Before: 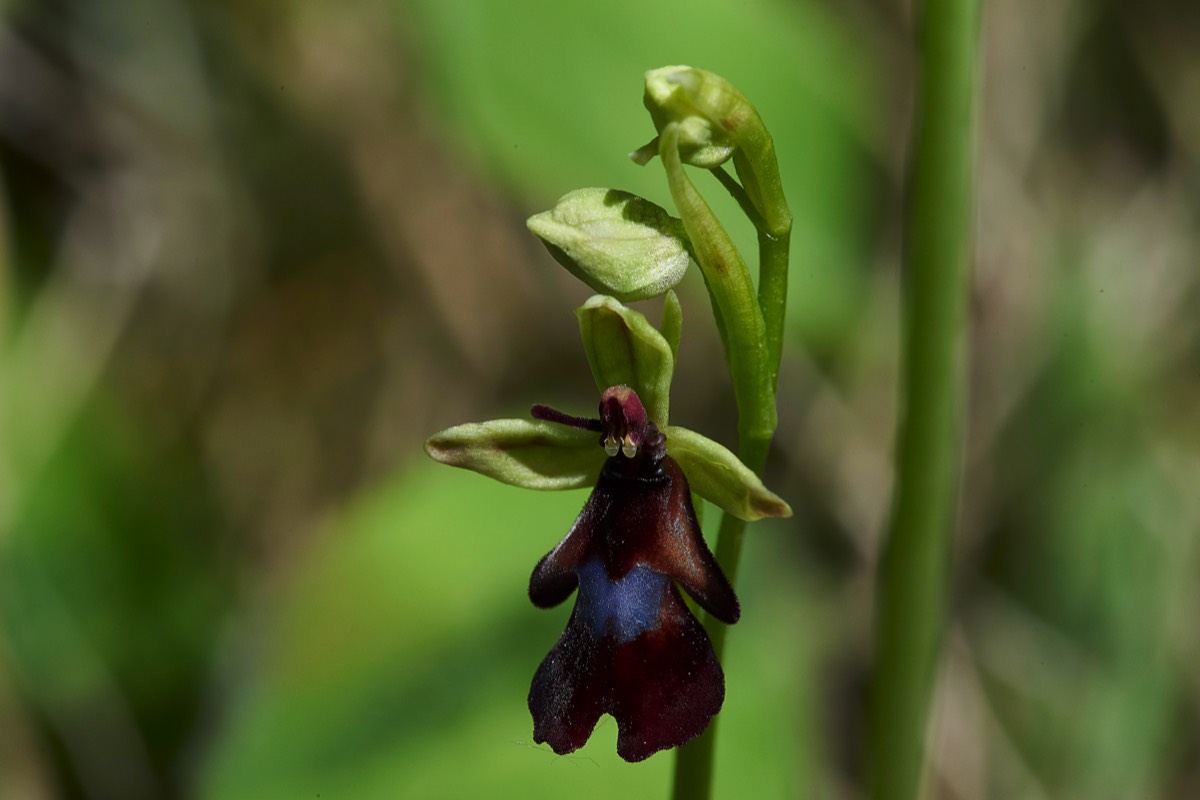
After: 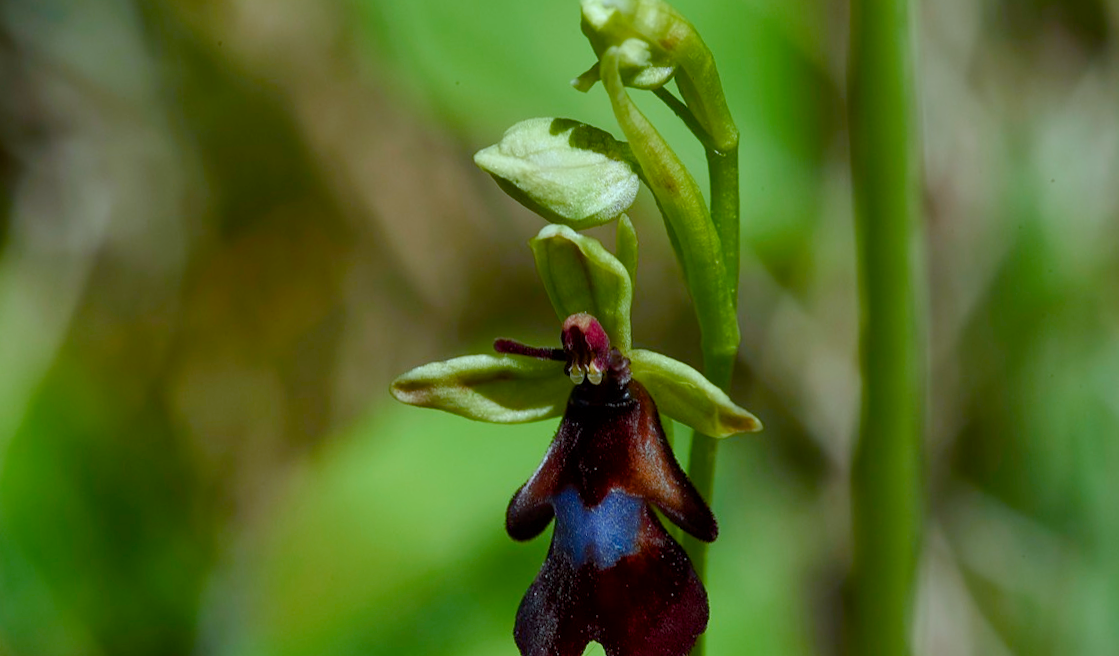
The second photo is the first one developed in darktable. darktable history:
rotate and perspective: rotation -4.57°, crop left 0.054, crop right 0.944, crop top 0.087, crop bottom 0.914
color correction: highlights a* -10.04, highlights b* -10.37
color balance rgb: perceptual saturation grading › global saturation 20%, perceptual saturation grading › highlights -25%, perceptual saturation grading › shadows 50%
crop and rotate: top 5.609%, bottom 5.609%
